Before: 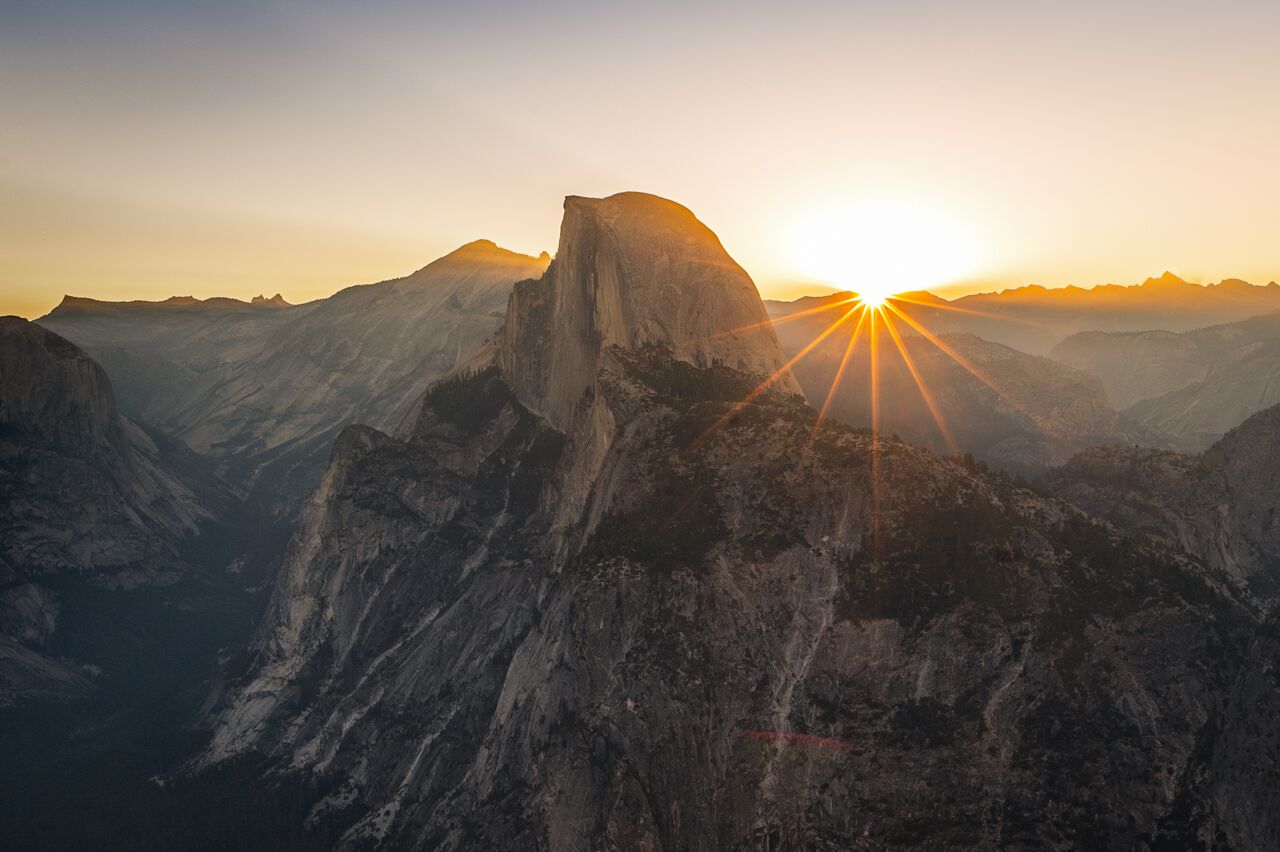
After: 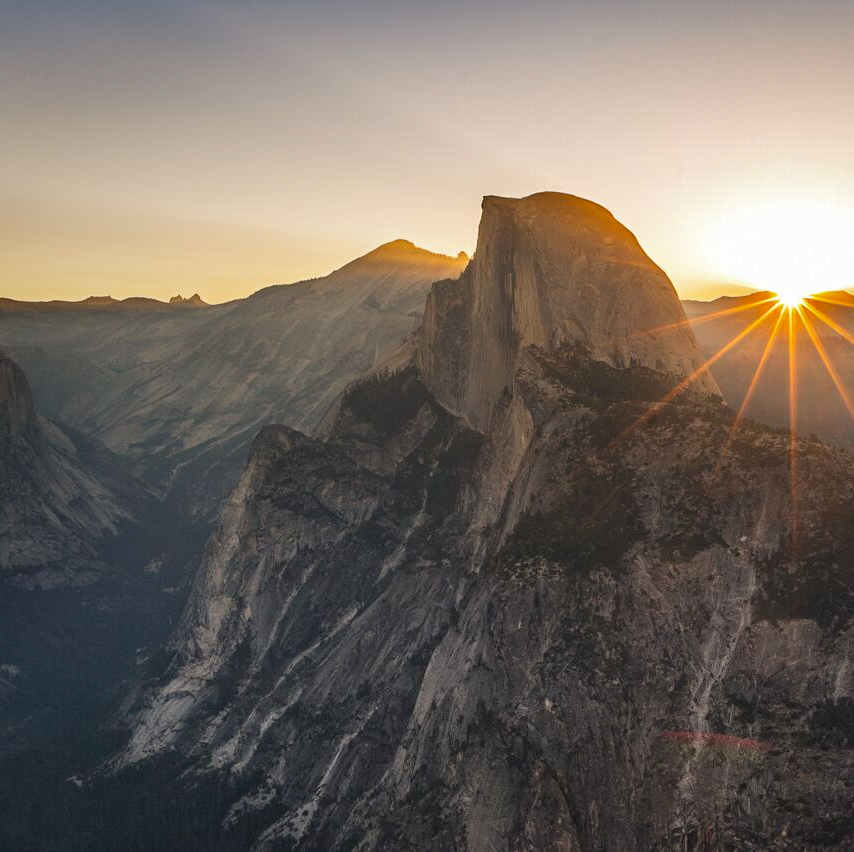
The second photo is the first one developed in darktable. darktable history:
crop and rotate: left 6.448%, right 26.787%
shadows and highlights: radius 117.82, shadows 41.49, highlights -62.21, soften with gaussian
